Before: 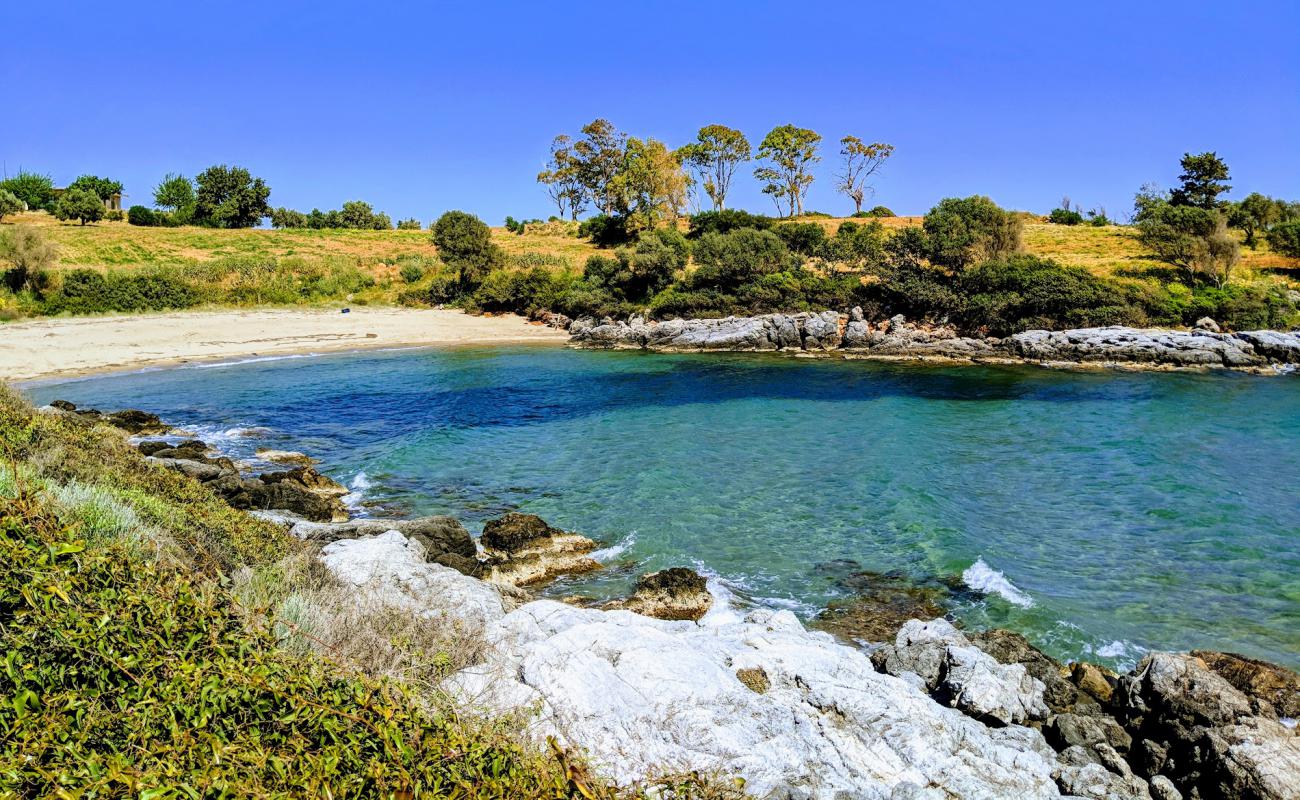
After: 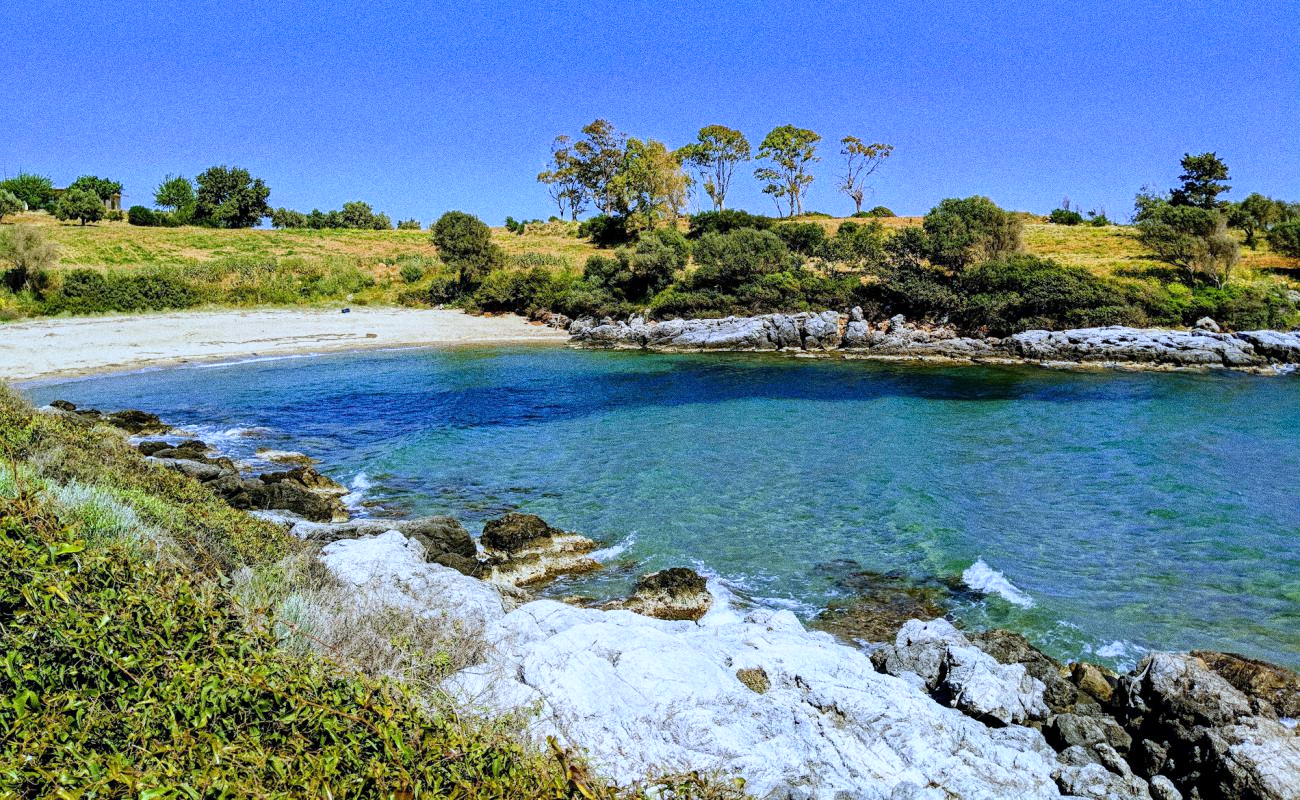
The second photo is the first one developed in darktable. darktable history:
grain: coarseness 0.09 ISO, strength 40%
white balance: red 0.926, green 1.003, blue 1.133
